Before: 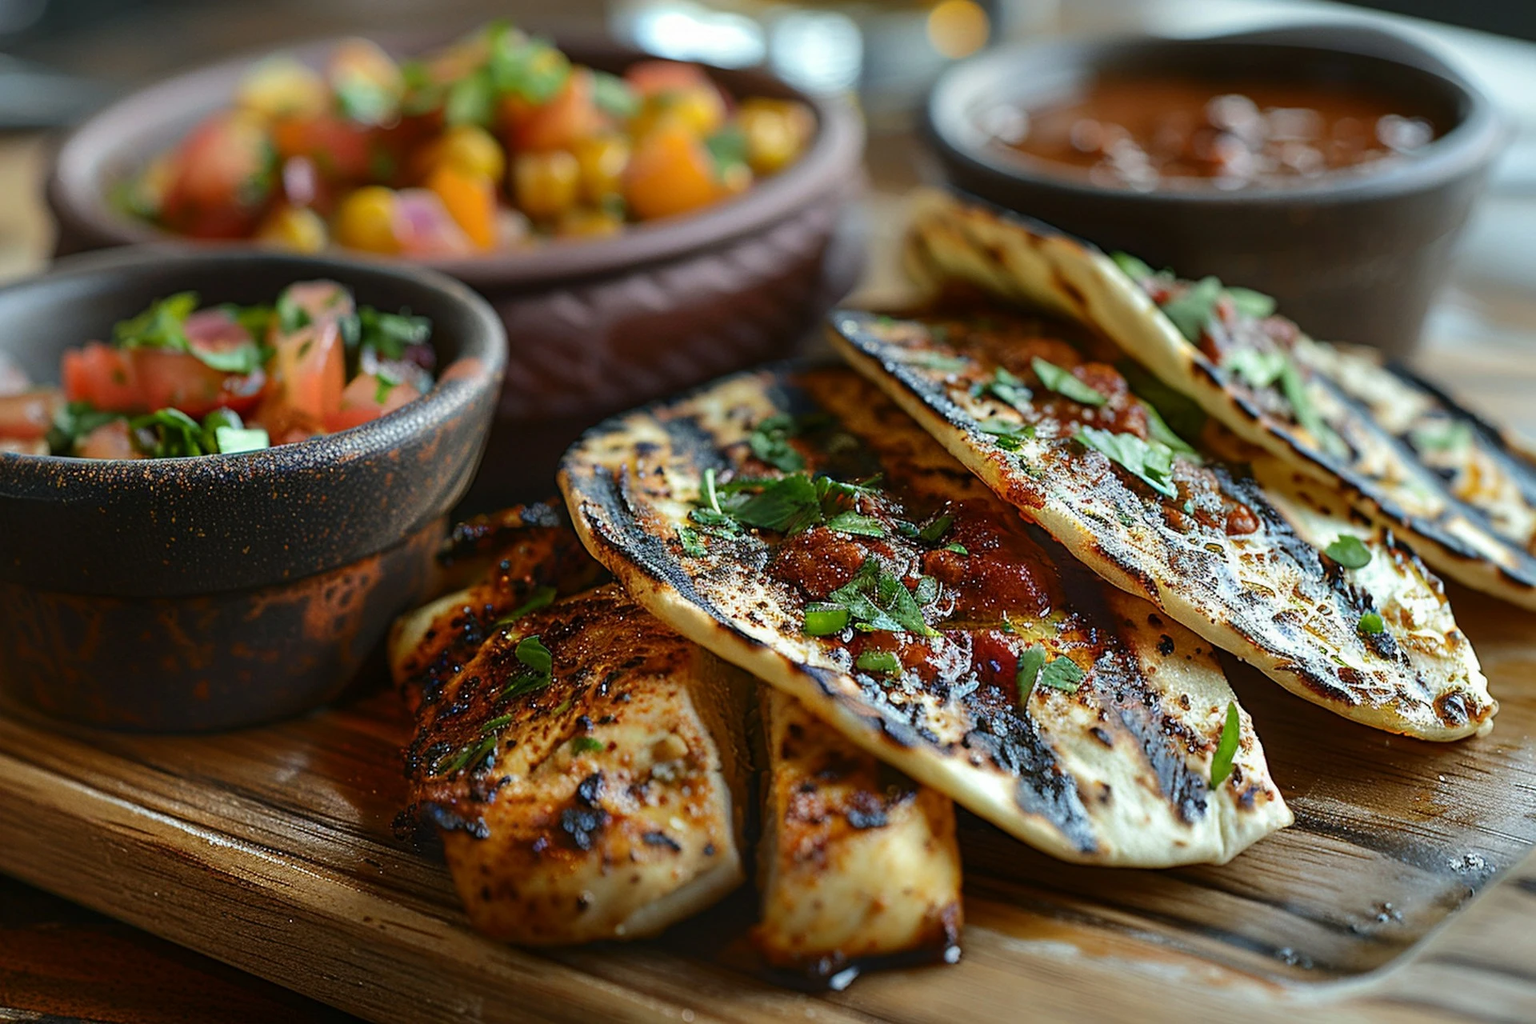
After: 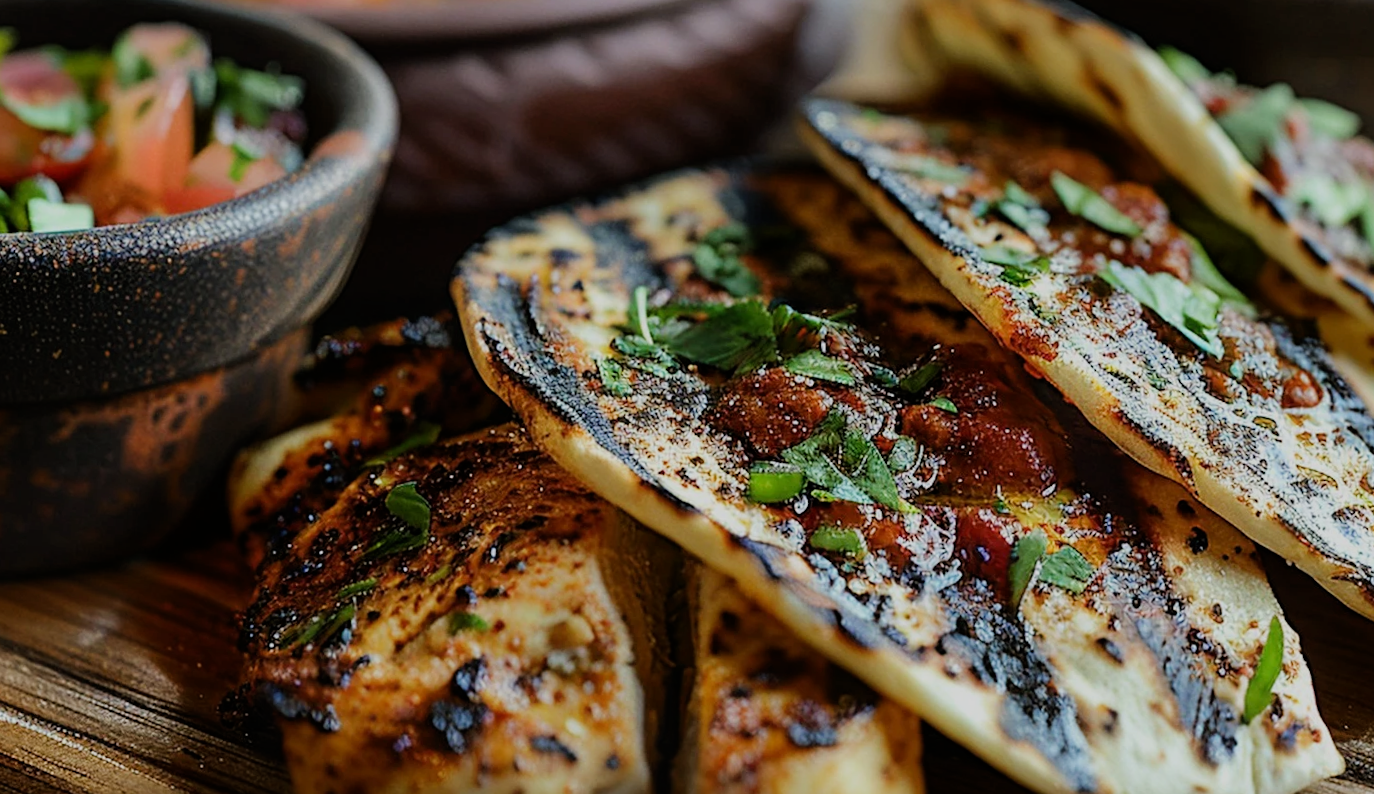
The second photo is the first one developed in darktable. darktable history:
filmic rgb: black relative exposure -7.65 EV, white relative exposure 4.56 EV, hardness 3.61
crop and rotate: angle -3.37°, left 9.79%, top 20.73%, right 12.42%, bottom 11.82%
